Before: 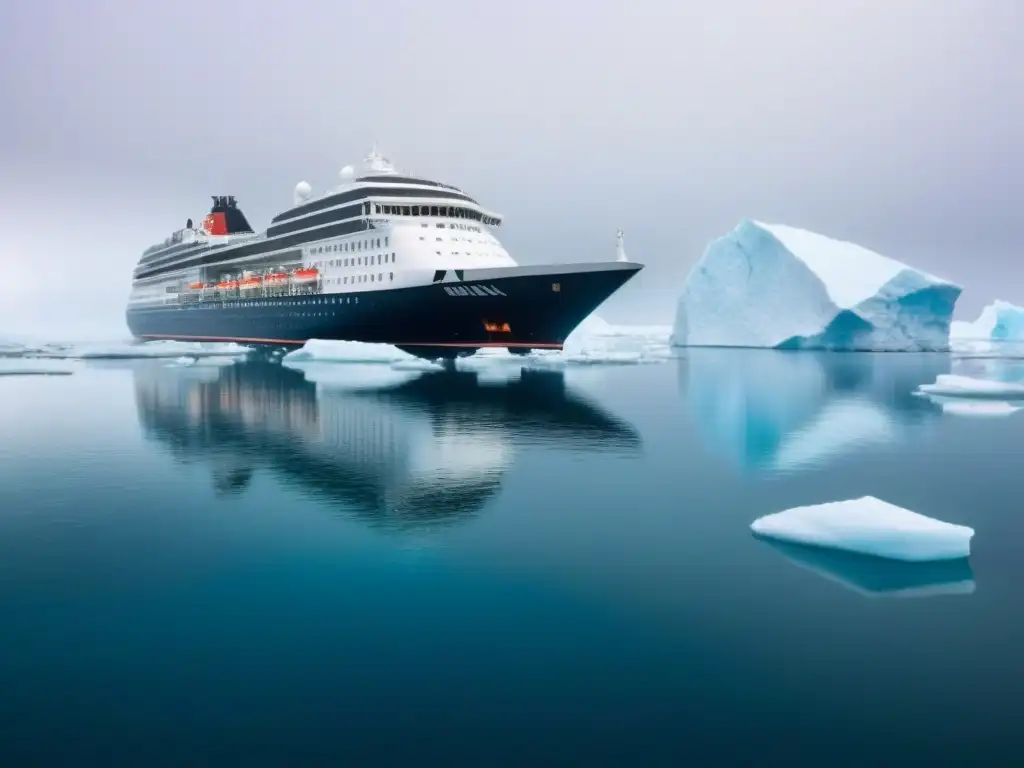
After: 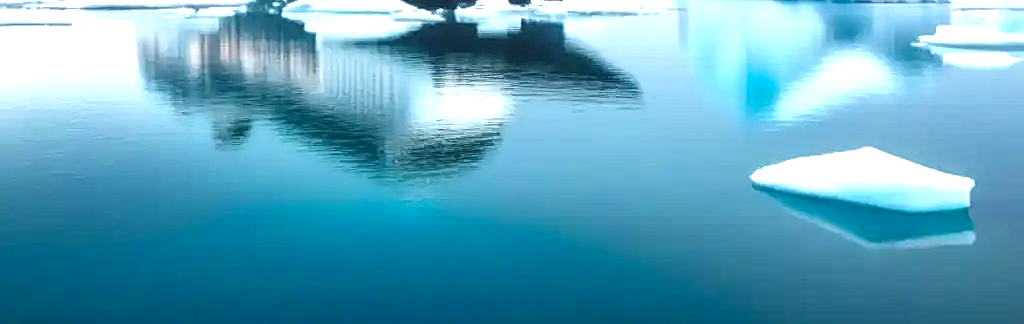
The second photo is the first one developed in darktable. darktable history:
crop: top 45.446%, bottom 12.284%
exposure: black level correction 0, exposure 0.898 EV, compensate exposure bias true, compensate highlight preservation false
sharpen: on, module defaults
tone equalizer: -8 EV -0.415 EV, -7 EV -0.409 EV, -6 EV -0.322 EV, -5 EV -0.201 EV, -3 EV 0.196 EV, -2 EV 0.33 EV, -1 EV 0.385 EV, +0 EV 0.405 EV
color zones: curves: ch0 [(0, 0.5) (0.143, 0.5) (0.286, 0.5) (0.429, 0.495) (0.571, 0.437) (0.714, 0.44) (0.857, 0.496) (1, 0.5)]
local contrast: on, module defaults
